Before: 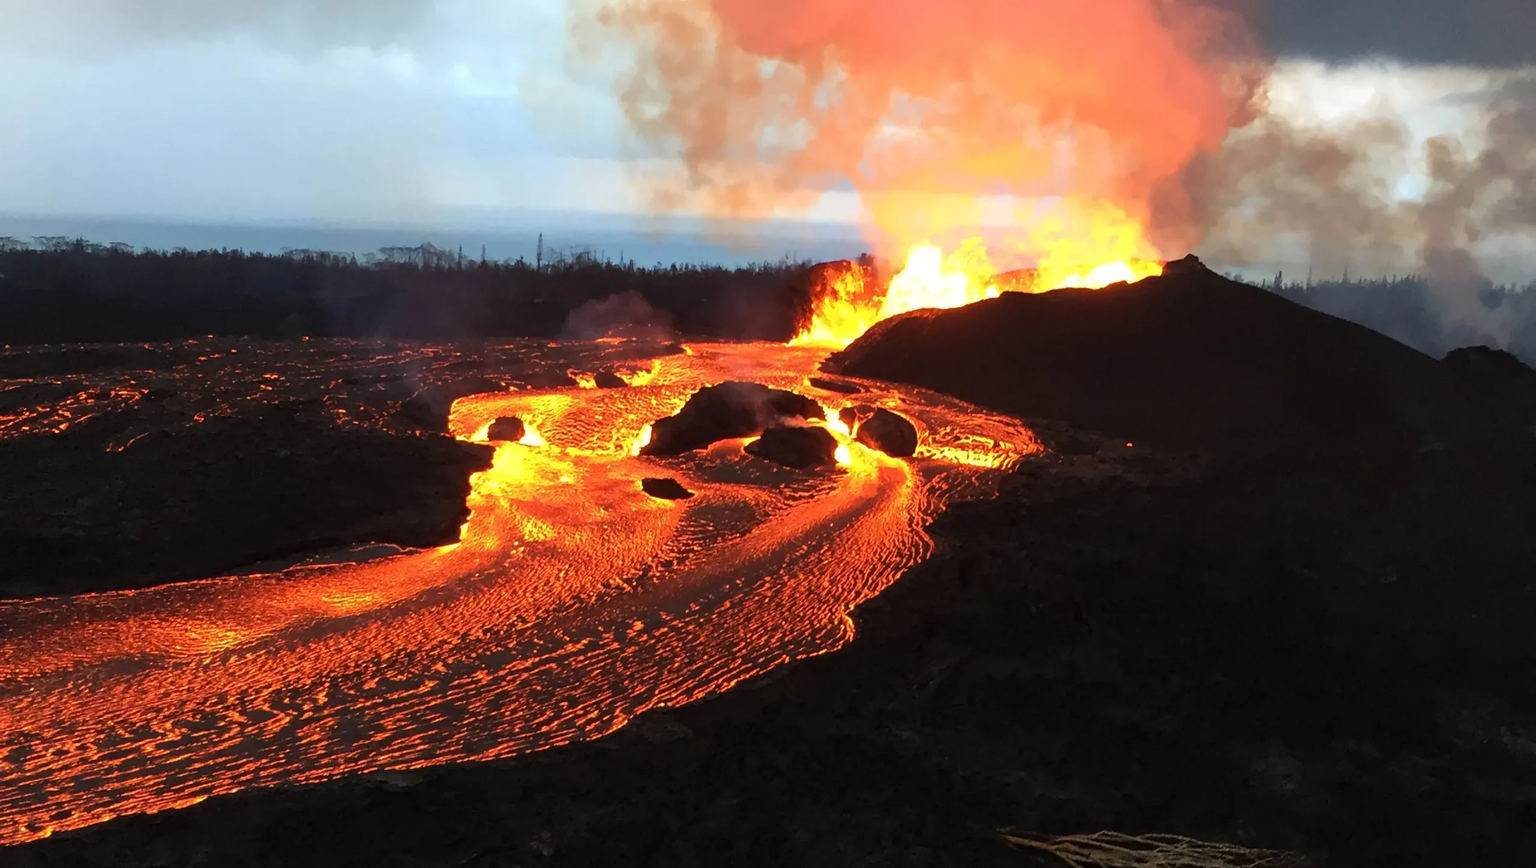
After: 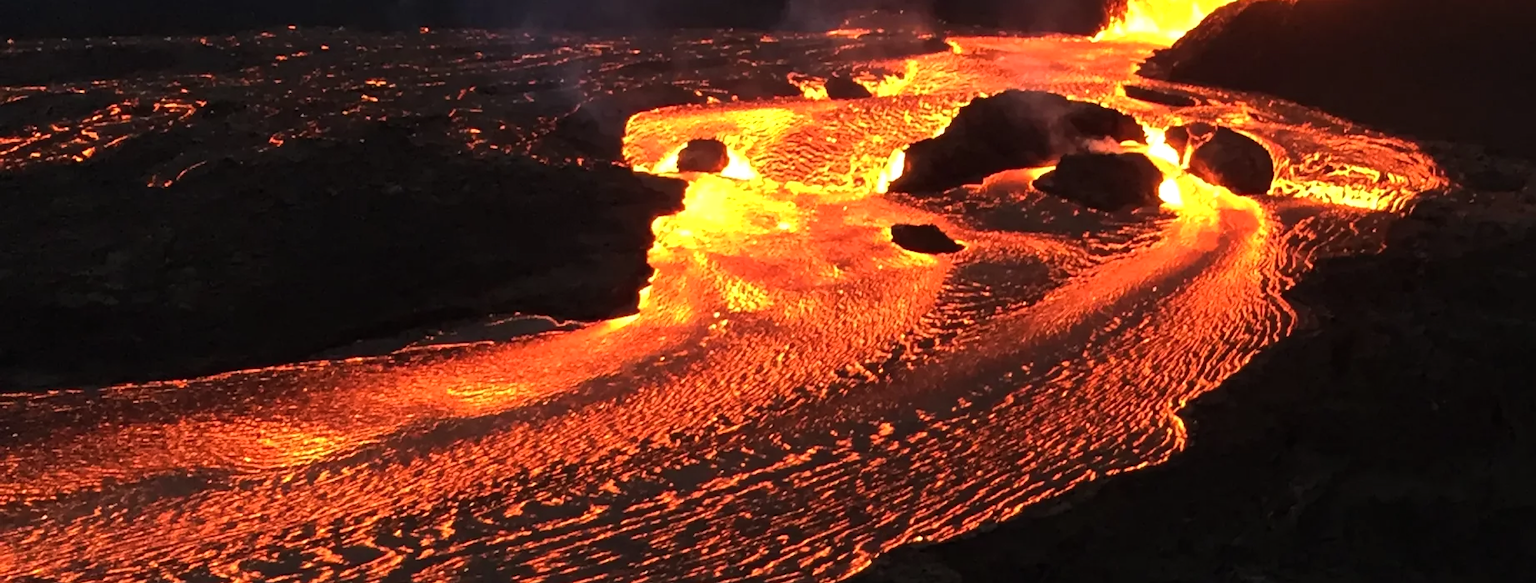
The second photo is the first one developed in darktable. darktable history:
crop: top 36.498%, right 27.964%, bottom 14.995%
tone equalizer: -8 EV -0.417 EV, -7 EV -0.389 EV, -6 EV -0.333 EV, -5 EV -0.222 EV, -3 EV 0.222 EV, -2 EV 0.333 EV, -1 EV 0.389 EV, +0 EV 0.417 EV, edges refinement/feathering 500, mask exposure compensation -1.57 EV, preserve details no
exposure: compensate highlight preservation false
